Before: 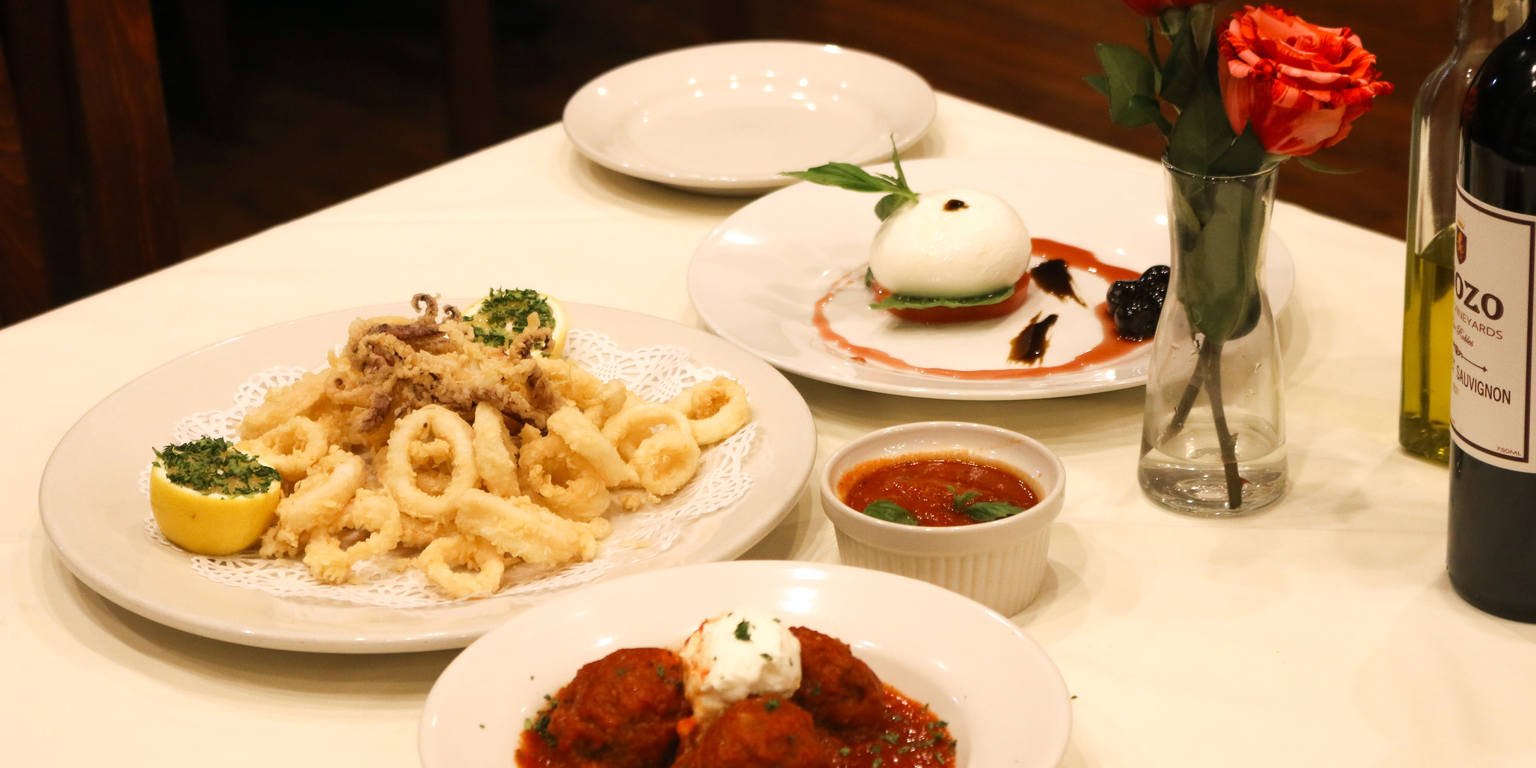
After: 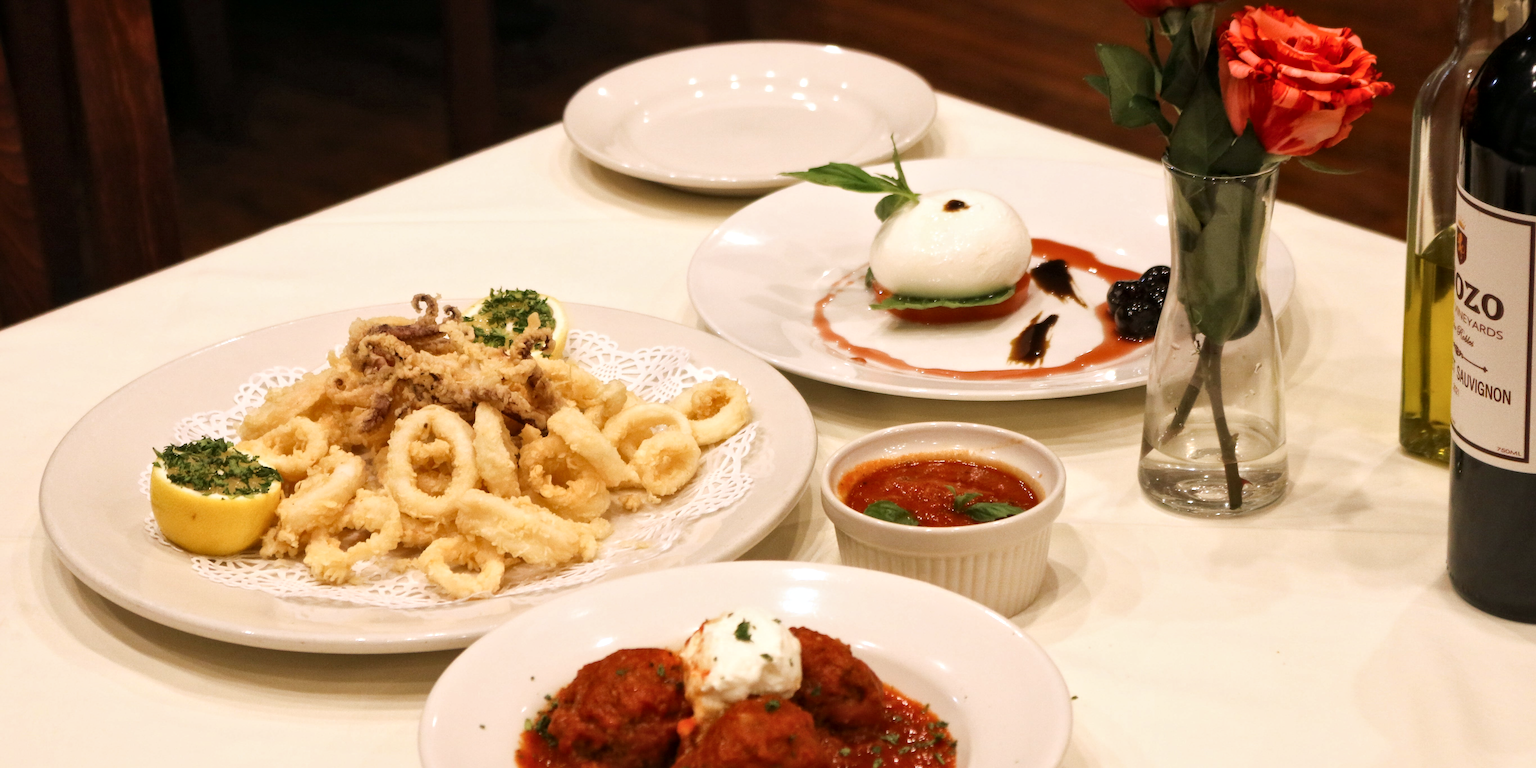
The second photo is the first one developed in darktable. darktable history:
color correction: highlights a* -0.137, highlights b* -5.91, shadows a* -0.137, shadows b* -0.137
local contrast: mode bilateral grid, contrast 20, coarseness 50, detail 141%, midtone range 0.2
